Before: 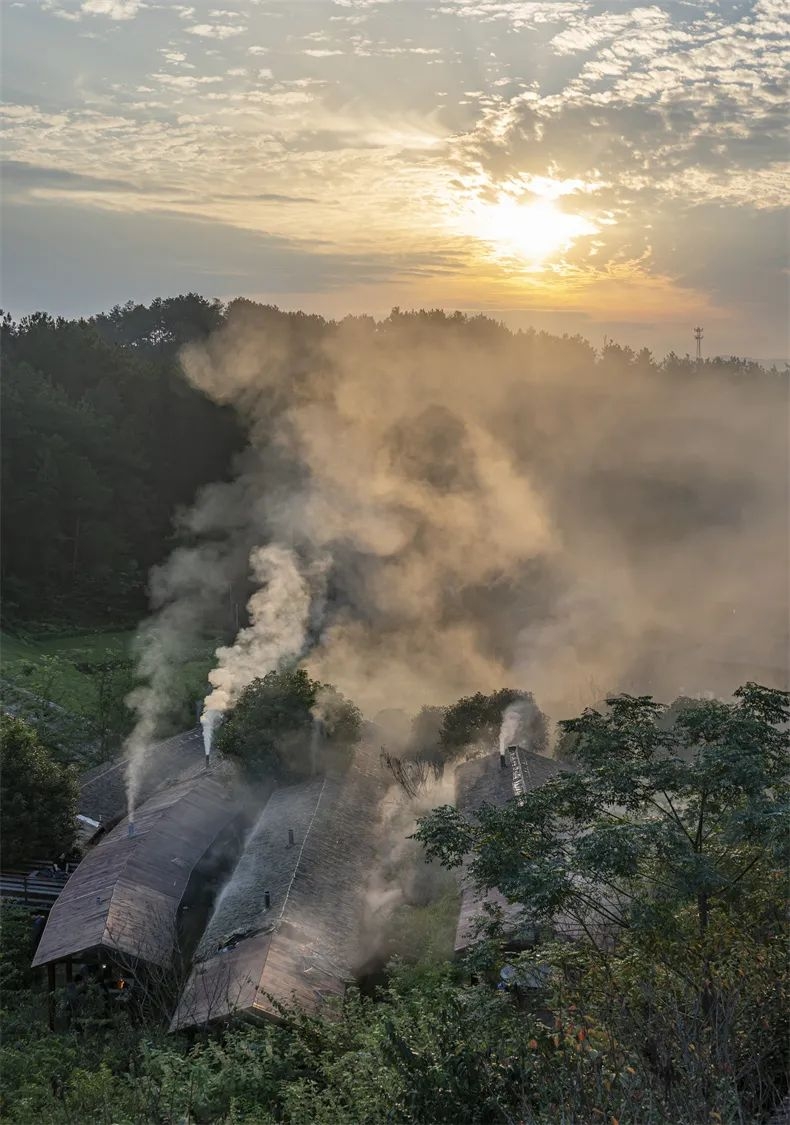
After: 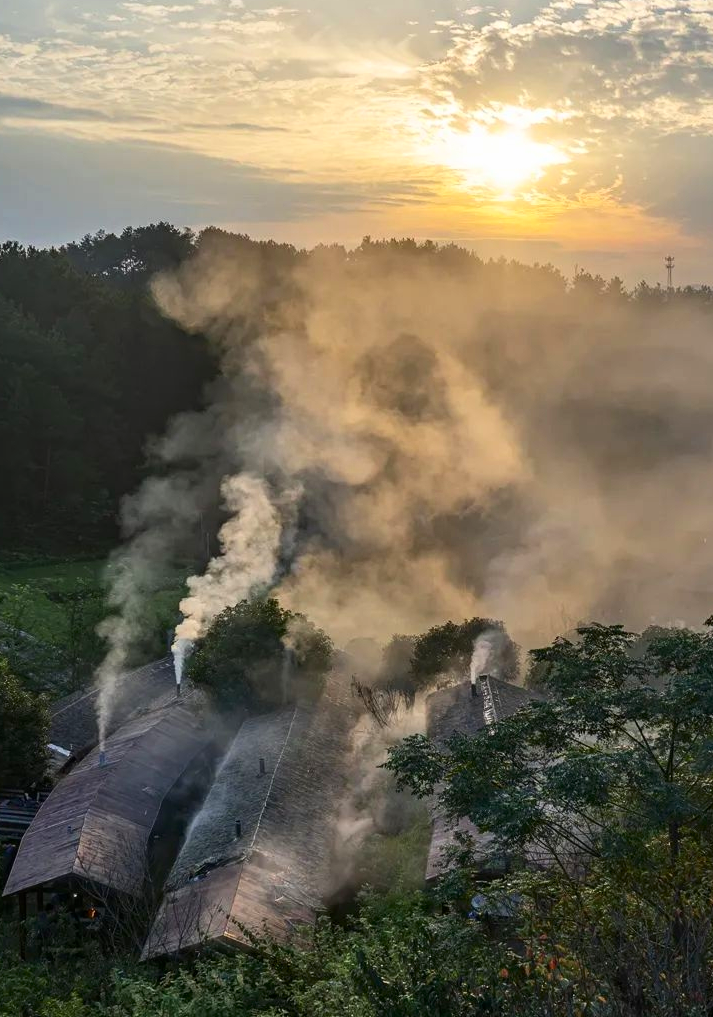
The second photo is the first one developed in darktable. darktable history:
crop: left 3.674%, top 6.349%, right 6.049%, bottom 3.241%
contrast brightness saturation: contrast 0.177, saturation 0.307
